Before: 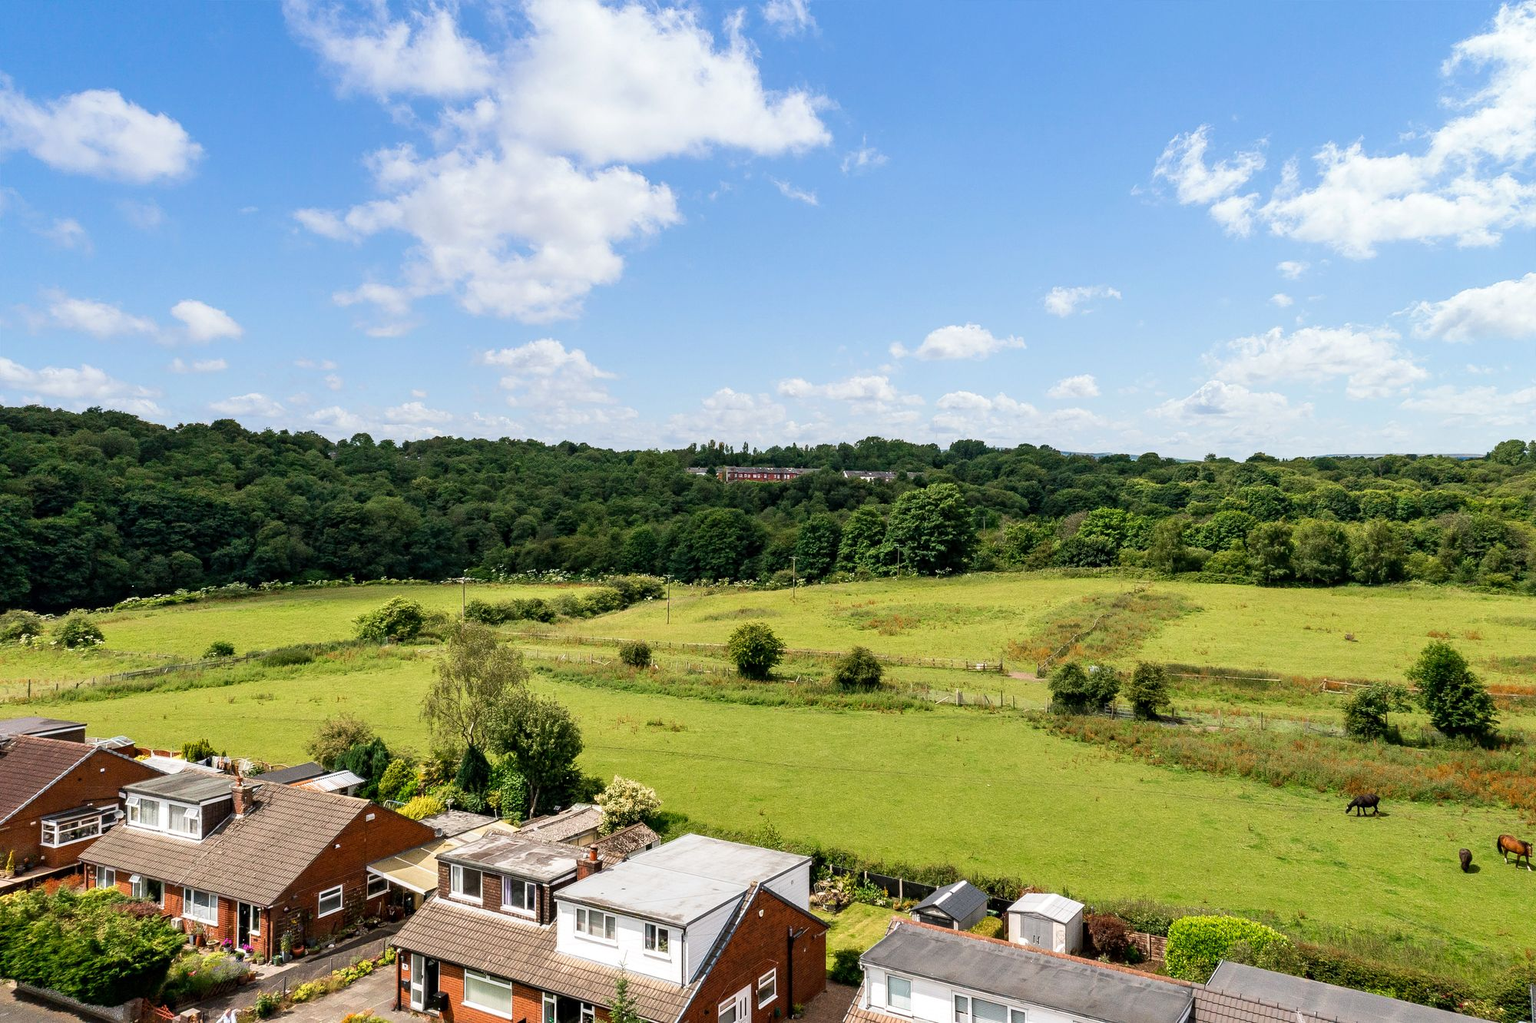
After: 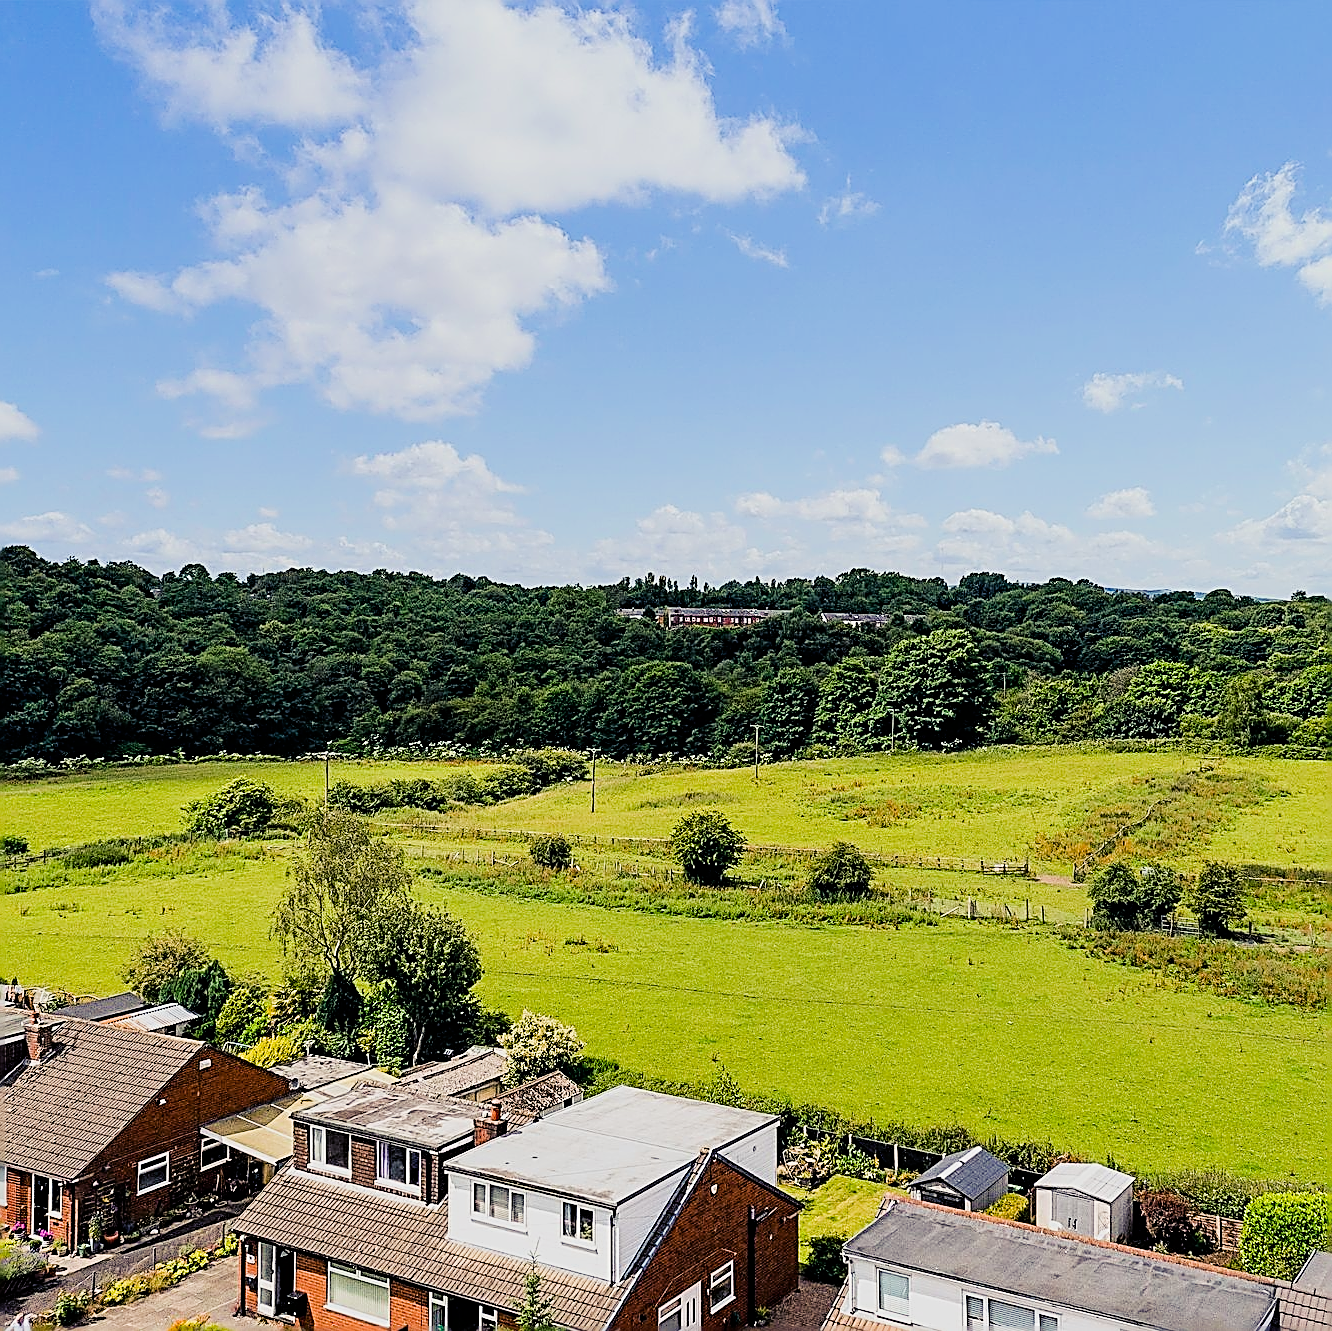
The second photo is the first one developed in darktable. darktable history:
crop and rotate: left 13.855%, right 19.536%
color balance rgb: shadows lift › luminance -29.009%, shadows lift › chroma 15.125%, shadows lift › hue 270.71°, linear chroma grading › global chroma 18.369%, perceptual saturation grading › global saturation -0.068%
sharpen: amount 1.988
tone equalizer: -8 EV -0.383 EV, -7 EV -0.424 EV, -6 EV -0.356 EV, -5 EV -0.257 EV, -3 EV 0.201 EV, -2 EV 0.345 EV, -1 EV 0.405 EV, +0 EV 0.44 EV
filmic rgb: black relative exposure -7.65 EV, white relative exposure 4.56 EV, hardness 3.61
